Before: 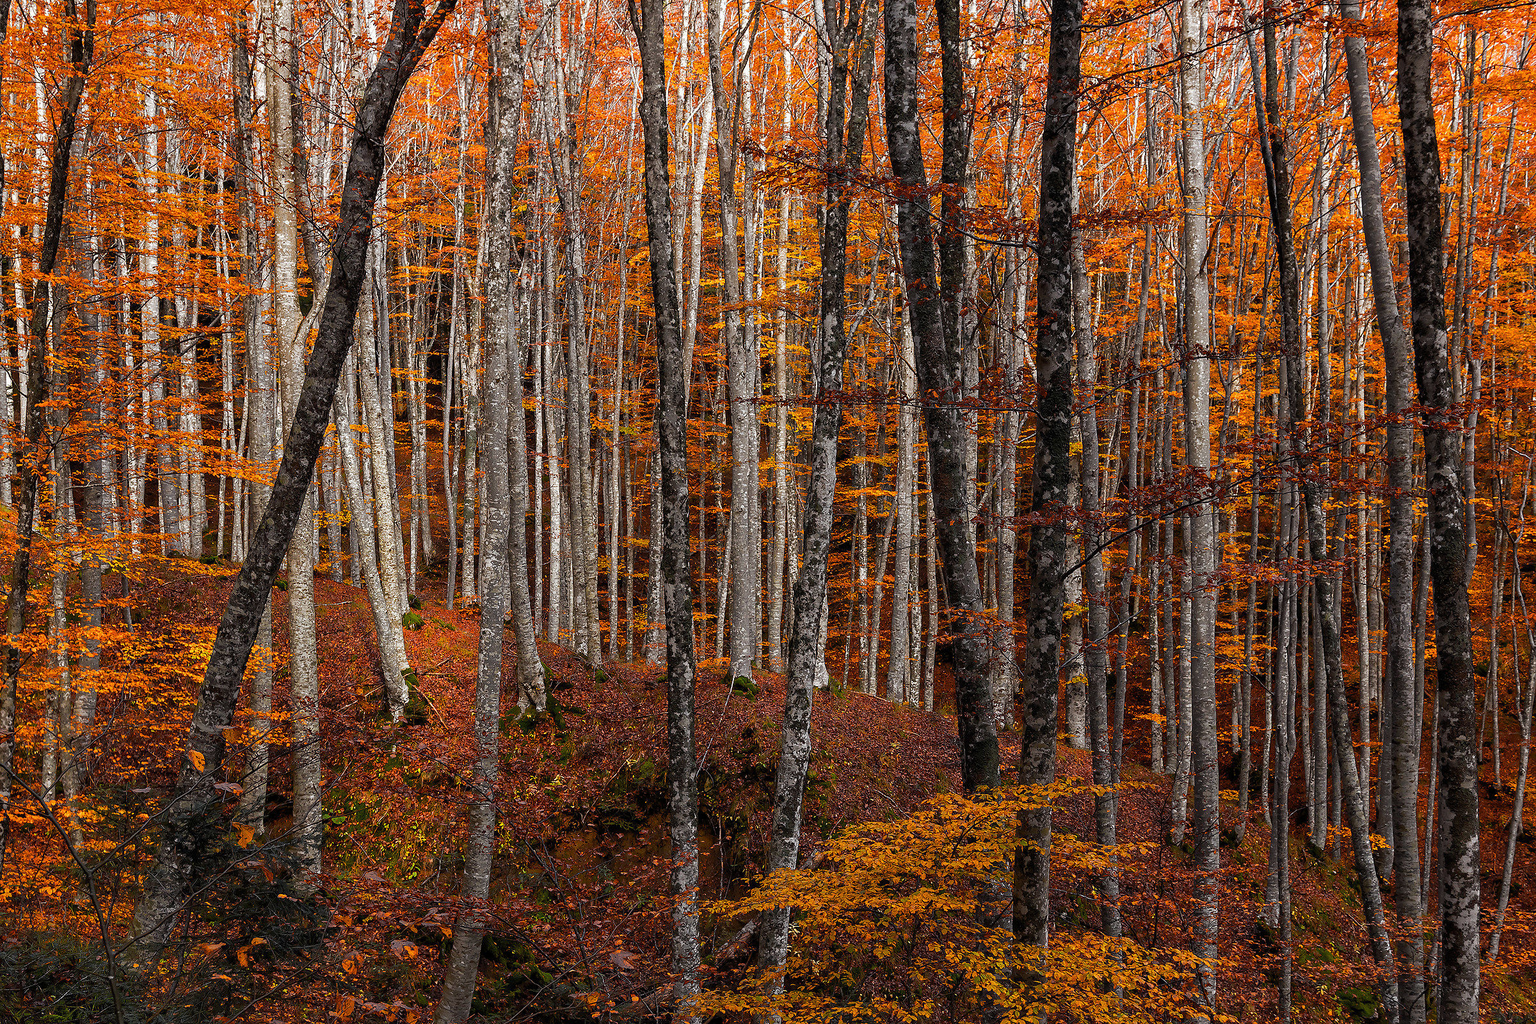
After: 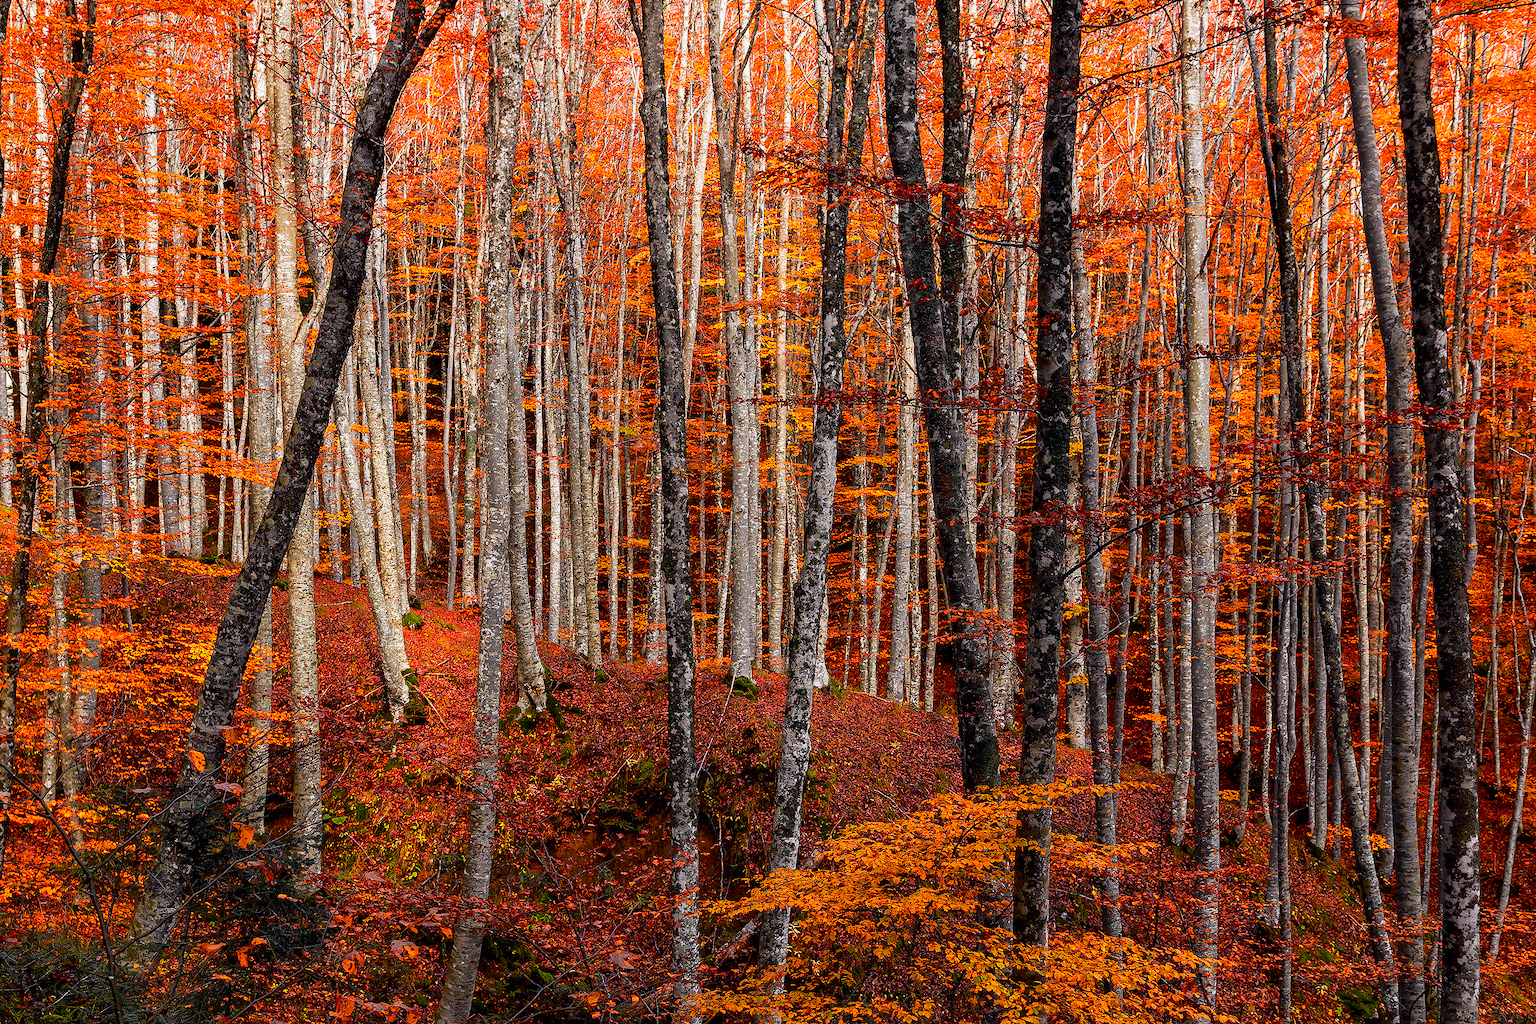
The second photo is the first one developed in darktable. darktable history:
tone curve: curves: ch0 [(0, 0) (0.062, 0.023) (0.168, 0.142) (0.359, 0.419) (0.469, 0.544) (0.634, 0.722) (0.839, 0.909) (0.998, 0.978)]; ch1 [(0, 0) (0.437, 0.408) (0.472, 0.47) (0.502, 0.504) (0.527, 0.546) (0.568, 0.619) (0.608, 0.665) (0.669, 0.748) (0.859, 0.899) (1, 1)]; ch2 [(0, 0) (0.33, 0.301) (0.421, 0.443) (0.473, 0.498) (0.509, 0.5) (0.535, 0.564) (0.575, 0.625) (0.608, 0.667) (1, 1)], color space Lab, independent channels, preserve colors none
exposure: compensate highlight preservation false
